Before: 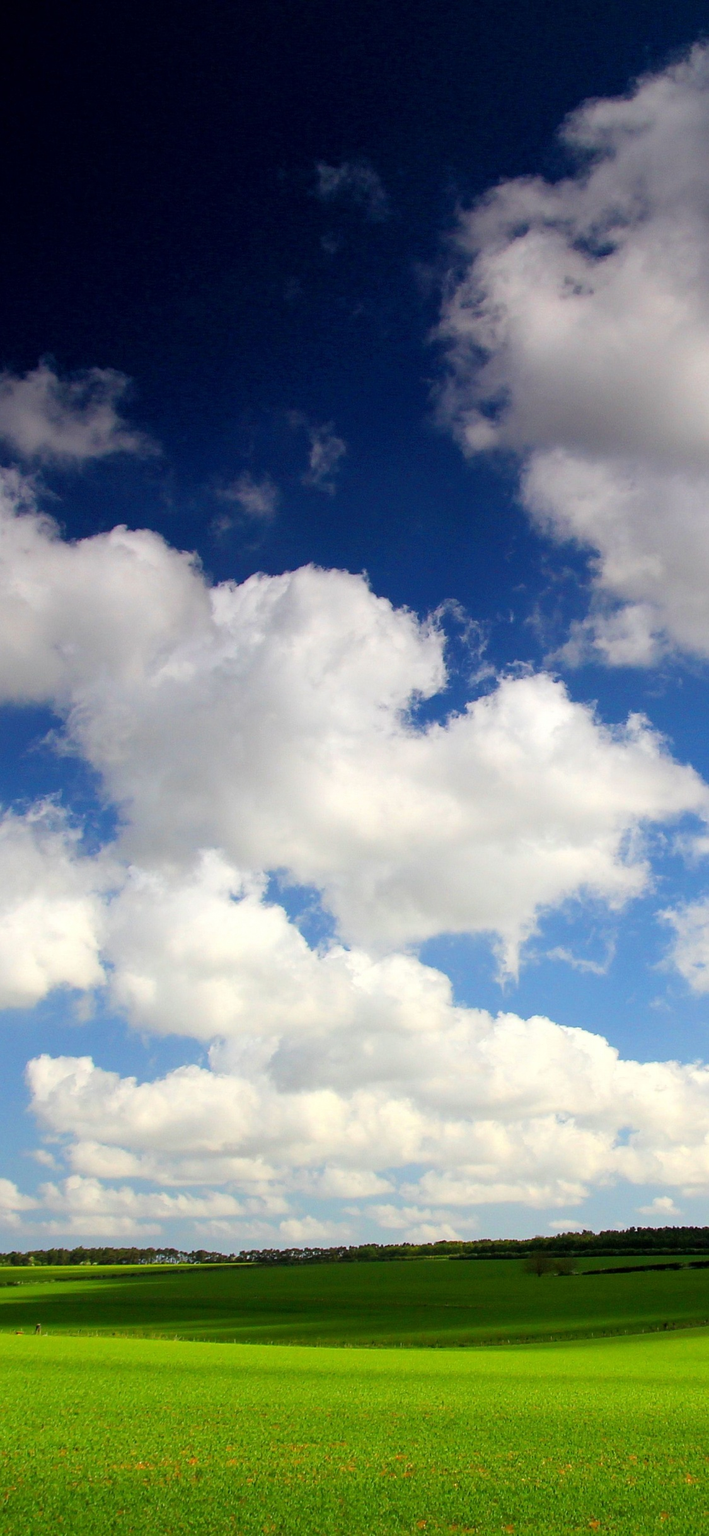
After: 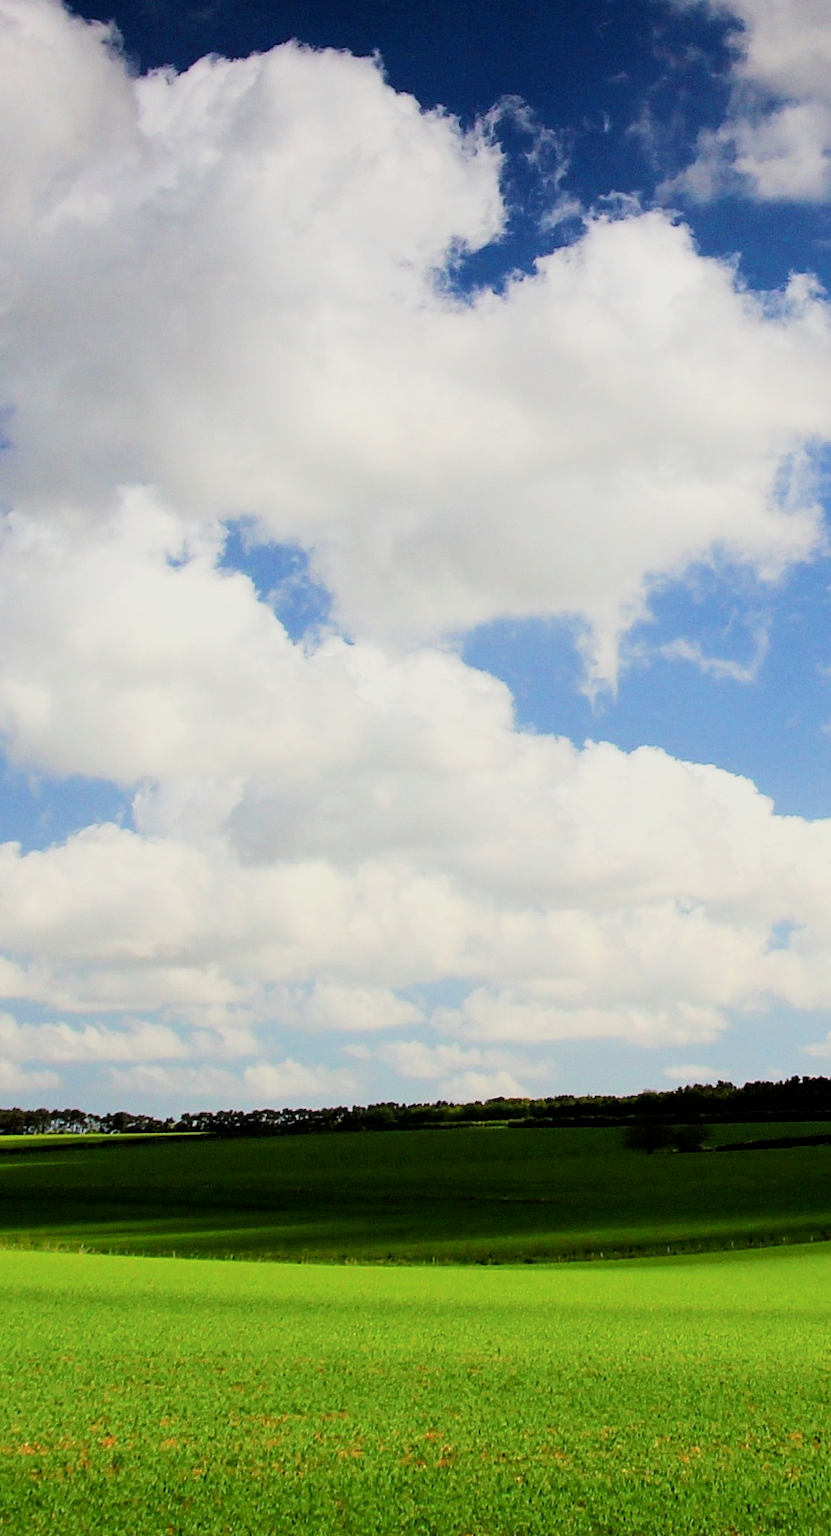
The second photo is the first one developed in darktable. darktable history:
crop and rotate: left 17.49%, top 35.034%, right 7.462%, bottom 0.903%
filmic rgb: black relative exposure -5.09 EV, white relative exposure 4 EV, hardness 2.89, contrast 1.39, highlights saturation mix -28.69%
